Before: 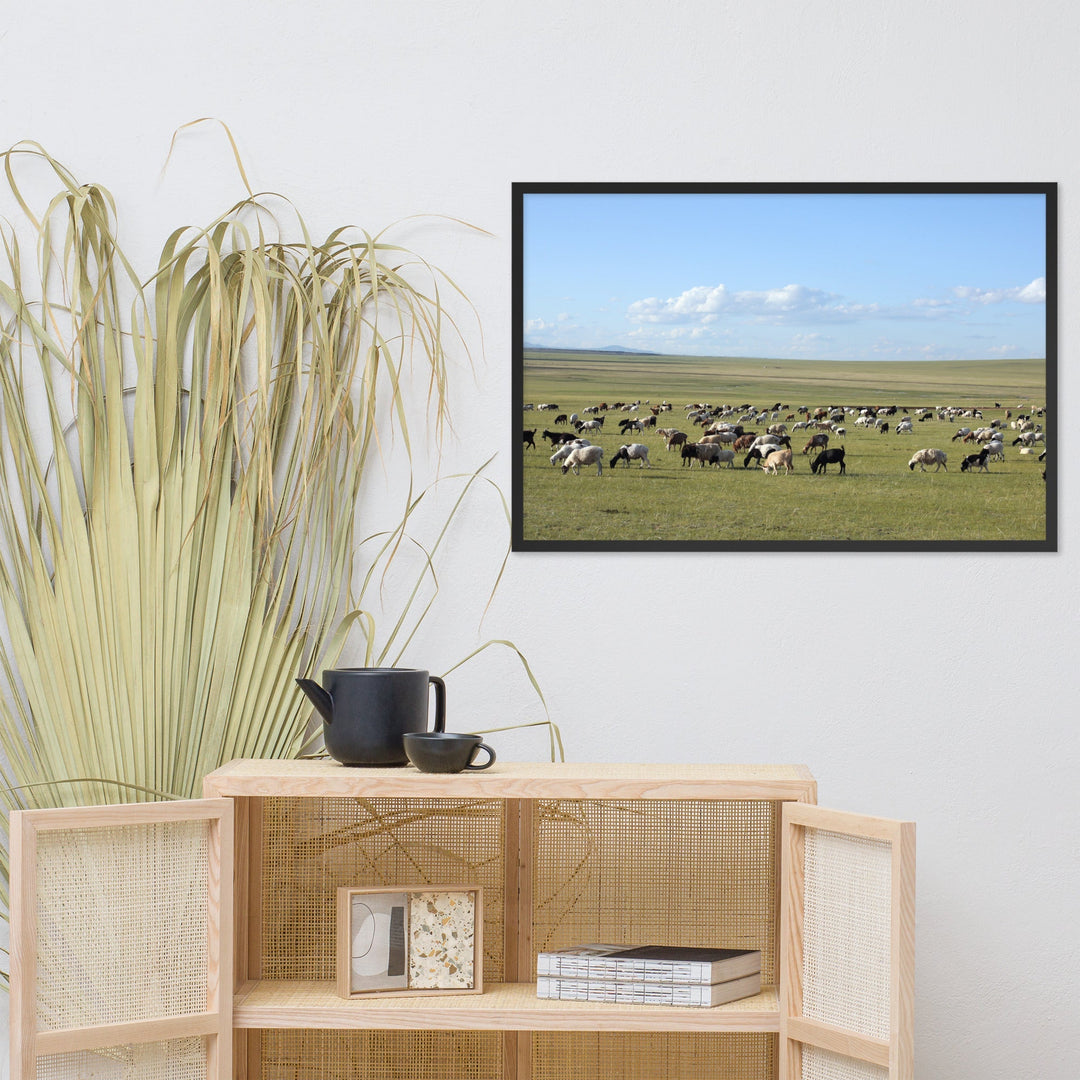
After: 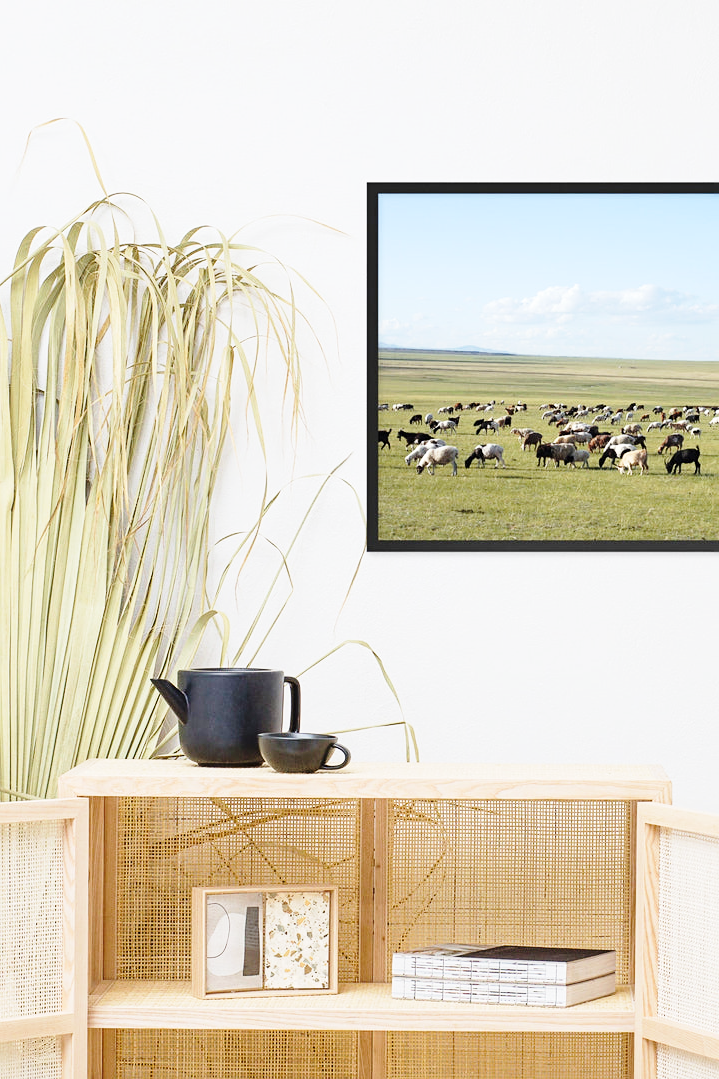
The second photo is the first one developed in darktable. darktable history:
crop and rotate: left 13.434%, right 19.927%
base curve: curves: ch0 [(0, 0) (0.028, 0.03) (0.121, 0.232) (0.46, 0.748) (0.859, 0.968) (1, 1)], preserve colors none
sharpen: amount 0.202
